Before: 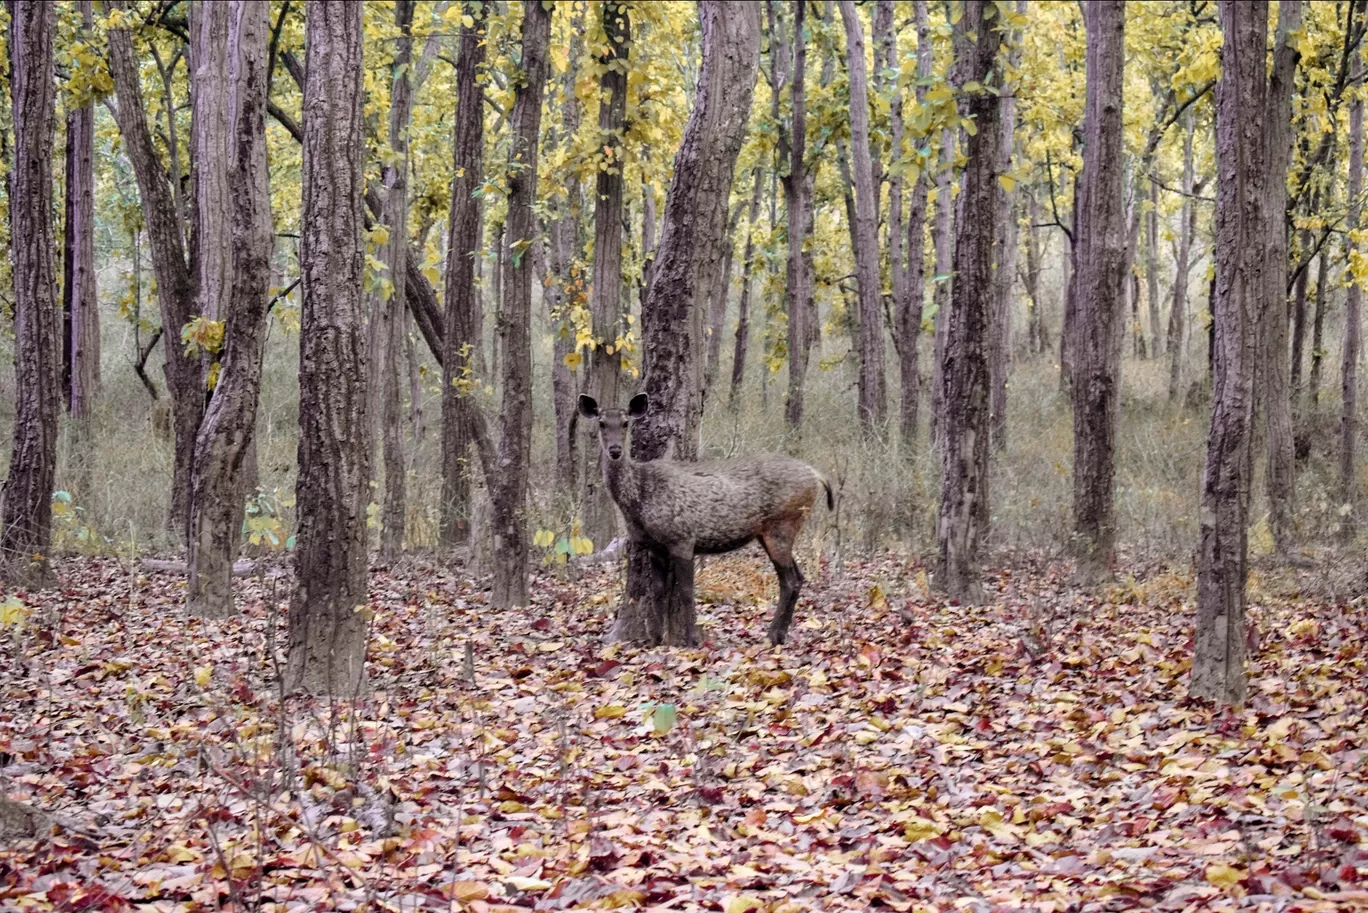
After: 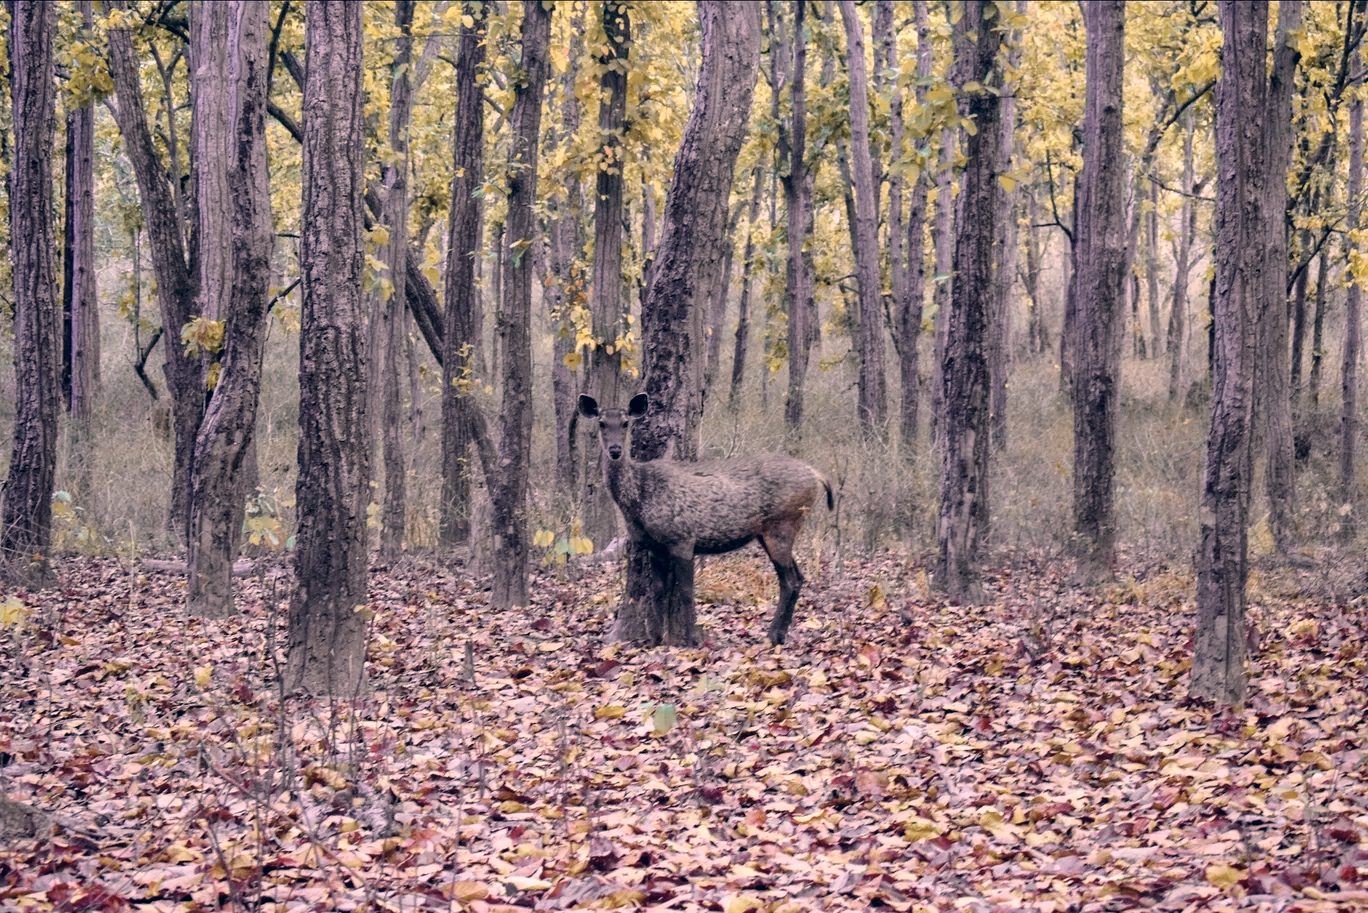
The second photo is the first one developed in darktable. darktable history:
color correction: highlights a* 13.83, highlights b* 6.09, shadows a* -5.58, shadows b* -15.49, saturation 0.846
